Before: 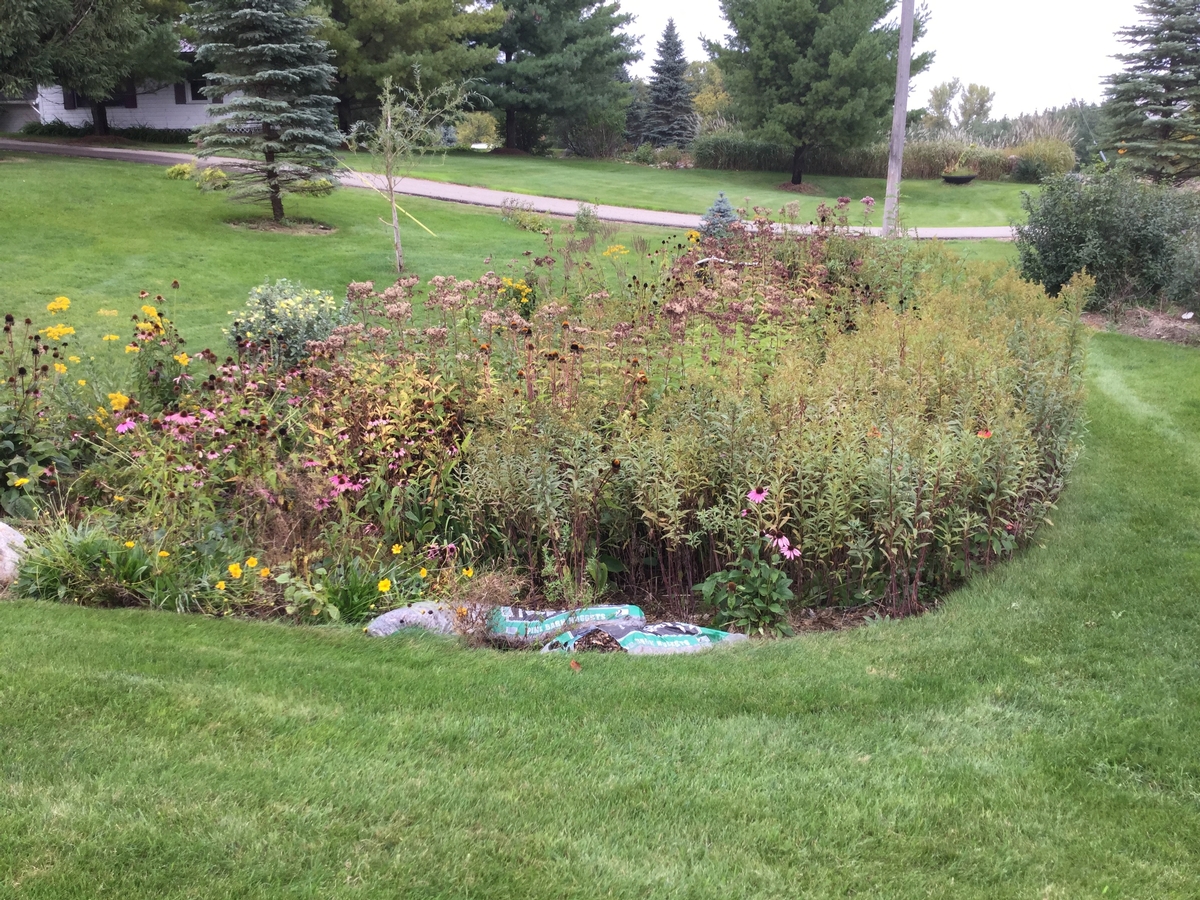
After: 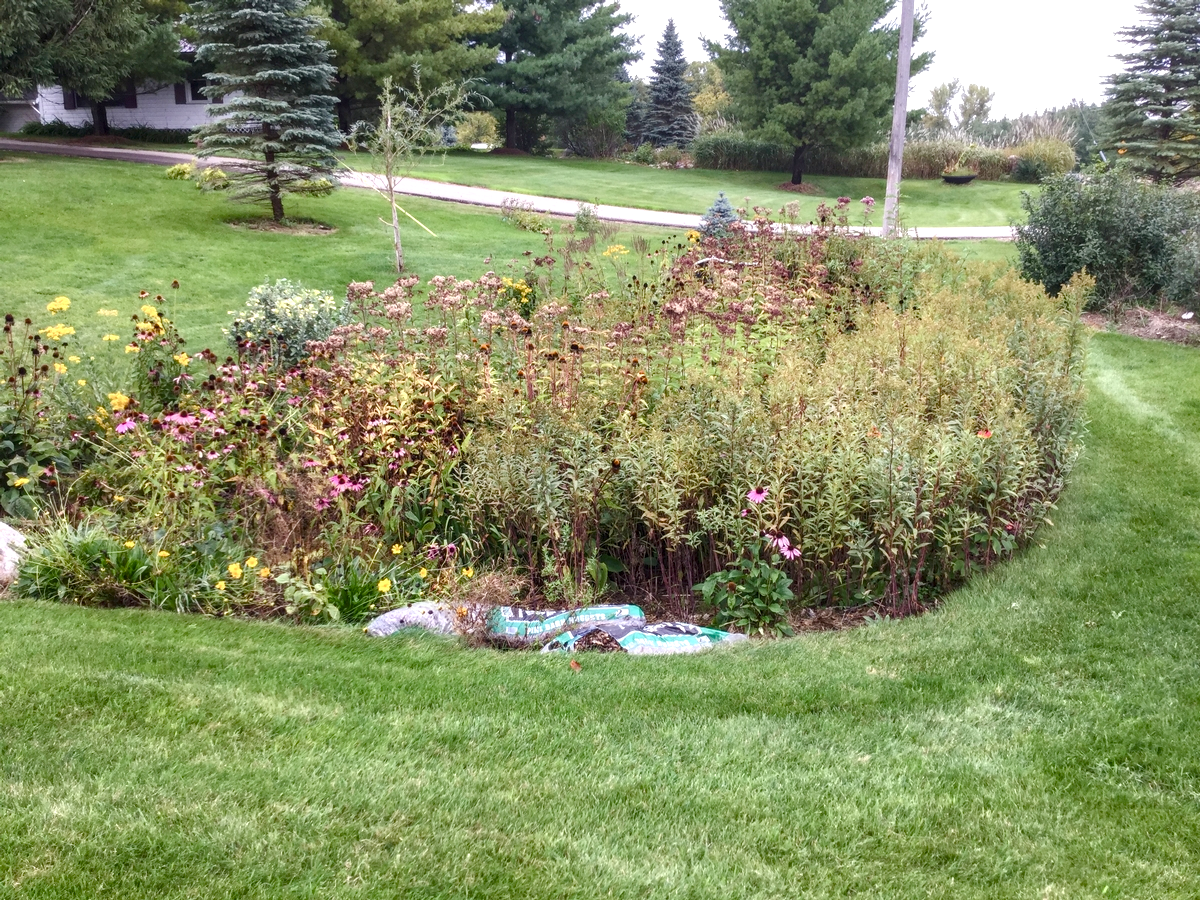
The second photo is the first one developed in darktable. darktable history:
local contrast: on, module defaults
color balance rgb: perceptual saturation grading › global saturation 20%, perceptual saturation grading › highlights -50.192%, perceptual saturation grading › shadows 30.5%, perceptual brilliance grading › highlights 9.361%, perceptual brilliance grading › mid-tones 4.664%, global vibrance 20%
